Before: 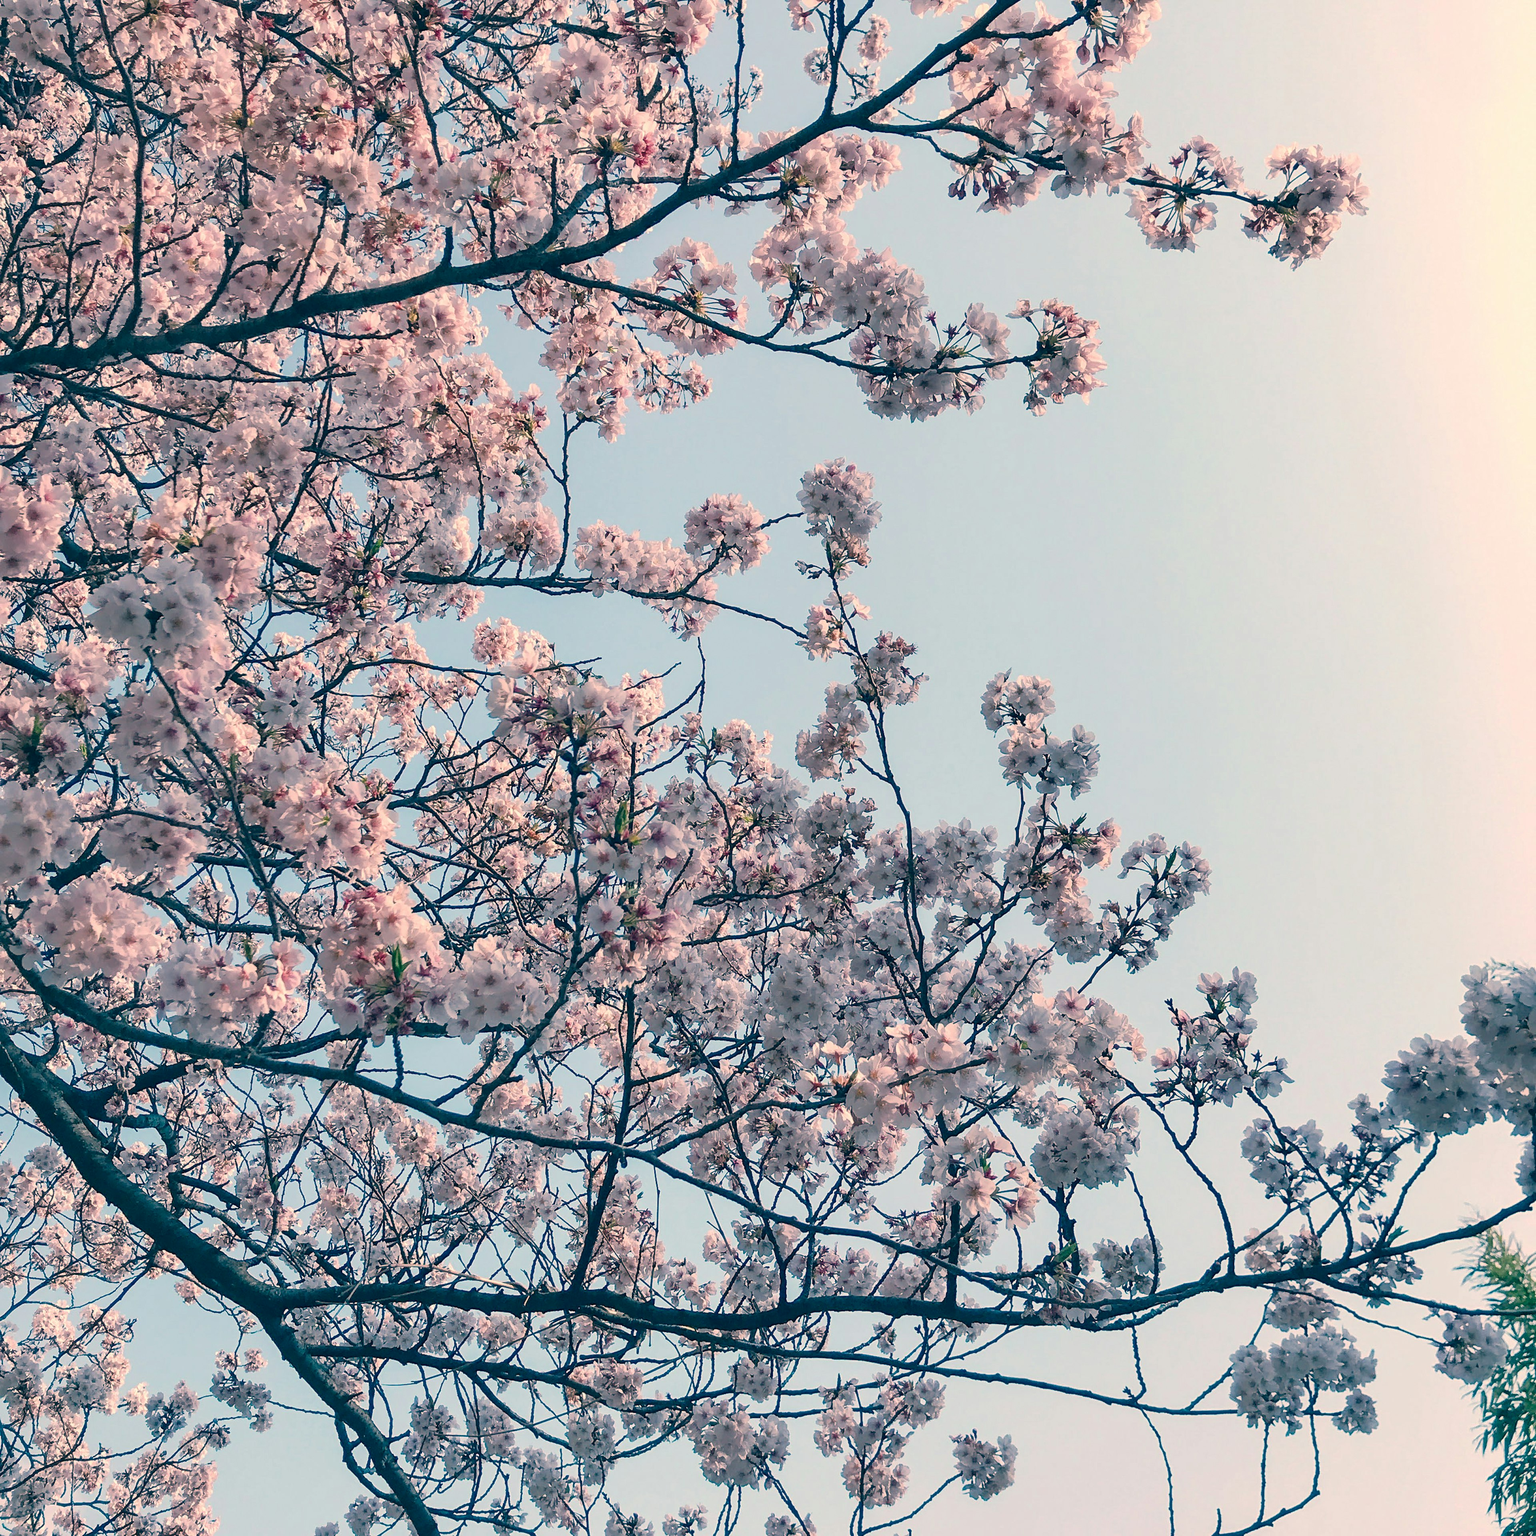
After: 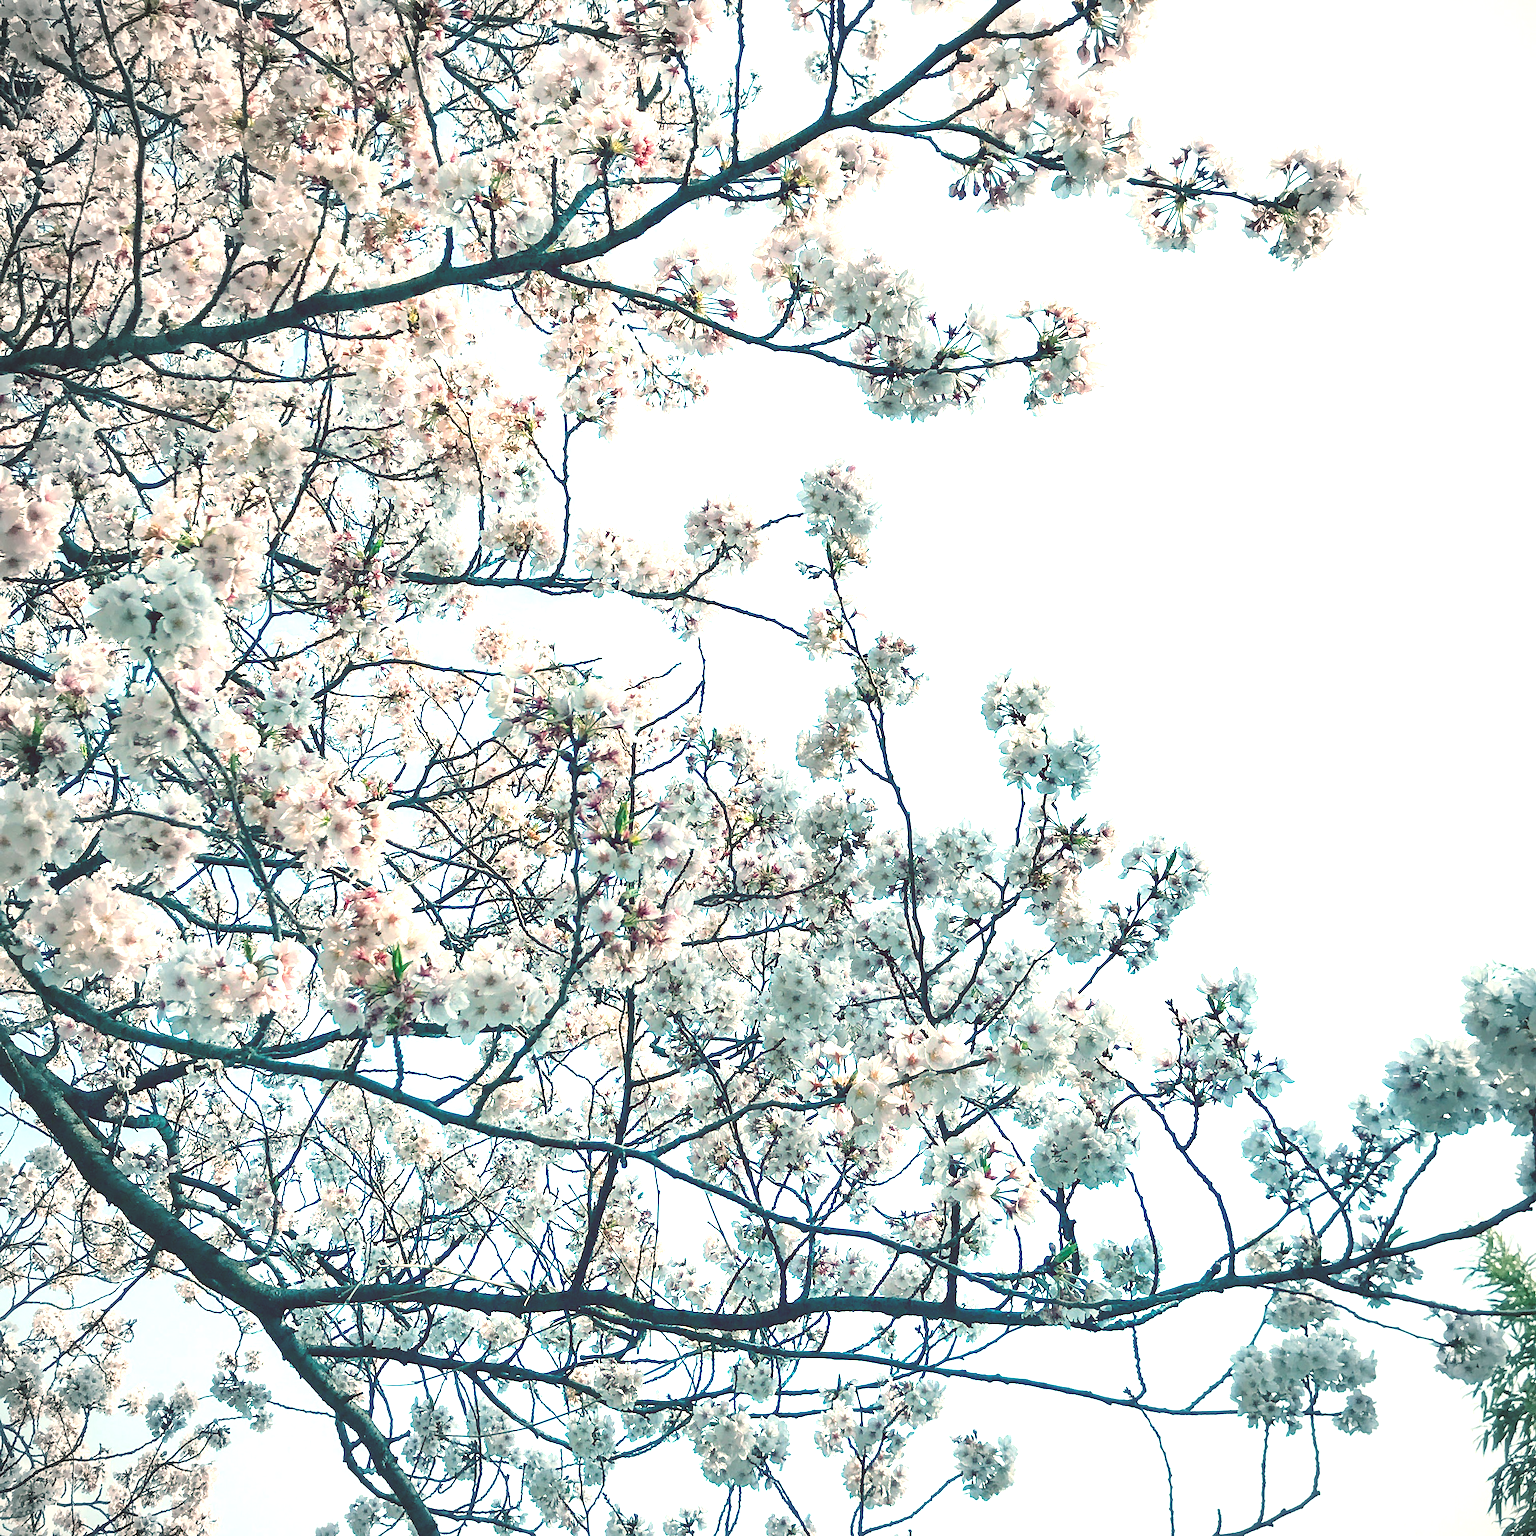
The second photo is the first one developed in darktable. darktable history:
color balance: lift [1, 1.015, 0.987, 0.985], gamma [1, 0.959, 1.042, 0.958], gain [0.927, 0.938, 1.072, 0.928], contrast 1.5%
vignetting: fall-off radius 60.92%
exposure: black level correction 0, exposure 1.45 EV, compensate exposure bias true, compensate highlight preservation false
